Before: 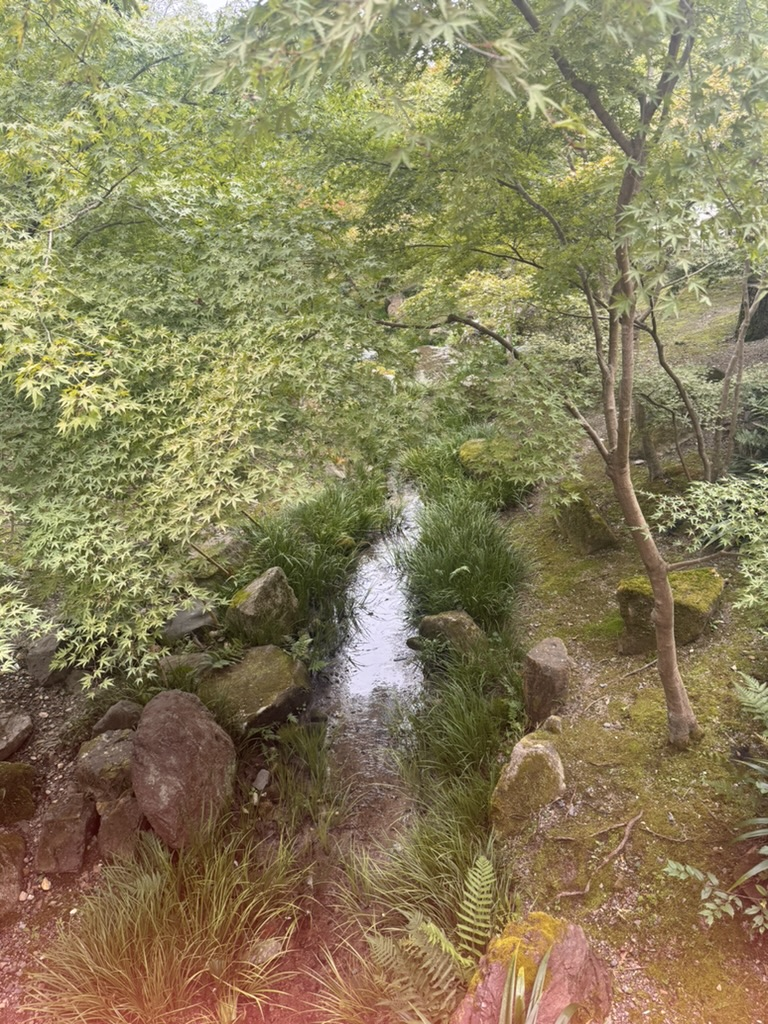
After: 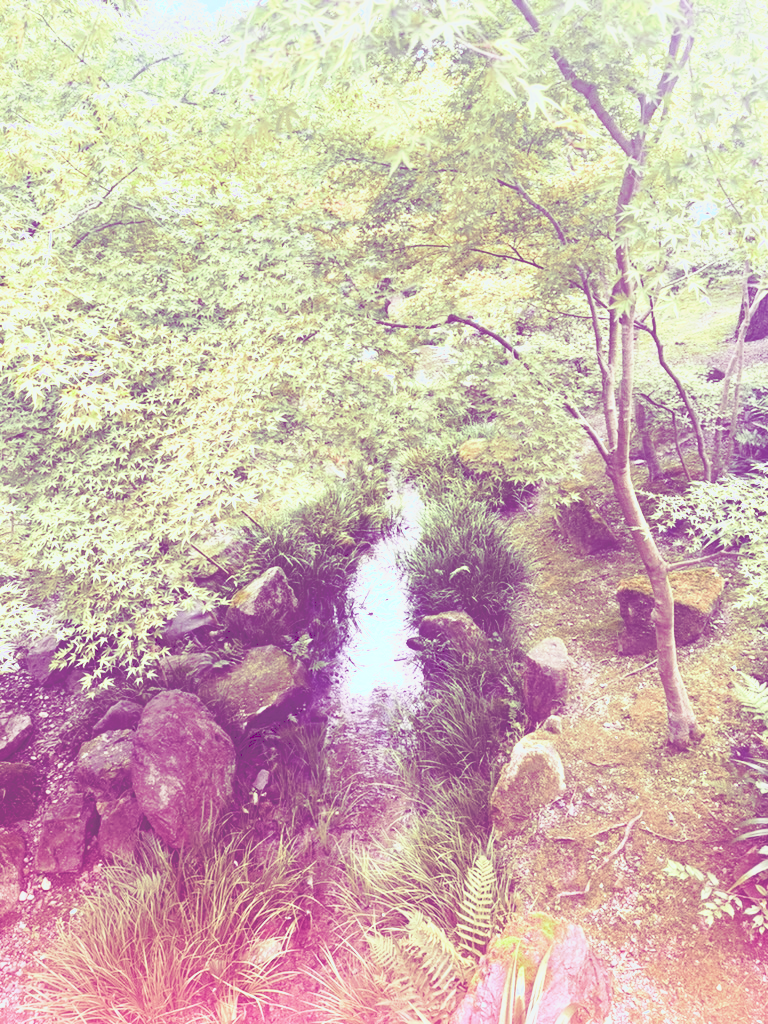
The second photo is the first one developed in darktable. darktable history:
tone curve: curves: ch0 [(0, 0) (0.003, 0.279) (0.011, 0.287) (0.025, 0.295) (0.044, 0.304) (0.069, 0.316) (0.1, 0.319) (0.136, 0.316) (0.177, 0.32) (0.224, 0.359) (0.277, 0.421) (0.335, 0.511) (0.399, 0.639) (0.468, 0.734) (0.543, 0.827) (0.623, 0.89) (0.709, 0.944) (0.801, 0.965) (0.898, 0.968) (1, 1)], preserve colors none
color look up table: target L [57.74, 67.46, 65.52, 94.84, 57.61, 46.69, 93.15, 93.01, 65.67, 73.73, 66.63, 66.1, 56, 54.97, 45.43, 38.51, 13.66, 200.74, 91.35, 73.07, 75.65, 66.78, 55.97, 39.35, 32.22, 38.38, 37.08, 35.59, 27.94, 92.85, 68.42, 68.9, 36.89, 57.47, 53.91, 52.79, 42.68, 36.32, 26.85, 19.74, 11.09, 13.69, 90.47, 95.73, 72.63, 60.76, 59.75, 50.31, 32.21], target a [28.27, 22.47, 0.426, -65.25, 14.85, -27.64, -74.7, -55.75, -51.25, -26.07, -1.801, -6.363, -42.13, -16.61, -24.69, -6.844, 55.79, 0, -87.96, 9.904, 1.857, -18.17, 24.68, 55.02, 42.48, 45.09, 14.85, 10.97, 39.95, -80.77, 1.723, 10.86, 56.99, 9.558, 22.26, 13.12, 33.06, 48.24, 41.08, 63.44, 52.64, 56.06, -88.56, -43.55, -22.92, -39.97, -20.79, -15.49, 5.254], target b [-73.75, -53.73, 38.98, 42.35, -73.82, 16.41, 54, 41.72, 2.646, 8.227, 29.11, -3.641, 30.84, 17, 1.108, -3.669, -33.85, -0.001, 84, -42.58, -9.163, 42.22, 4.295, -31.11, -3.969, -4.066, -6.231, 2.419, -11.04, -15.89, -57.17, -55.27, -61, -11.95, -12.45, -48.37, -33.44, -20.63, -21.02, -57.66, -44.88, -34.01, -18.8, -10.94, -49.28, -20.76, -67.21, -29.36, -31.27], num patches 49
